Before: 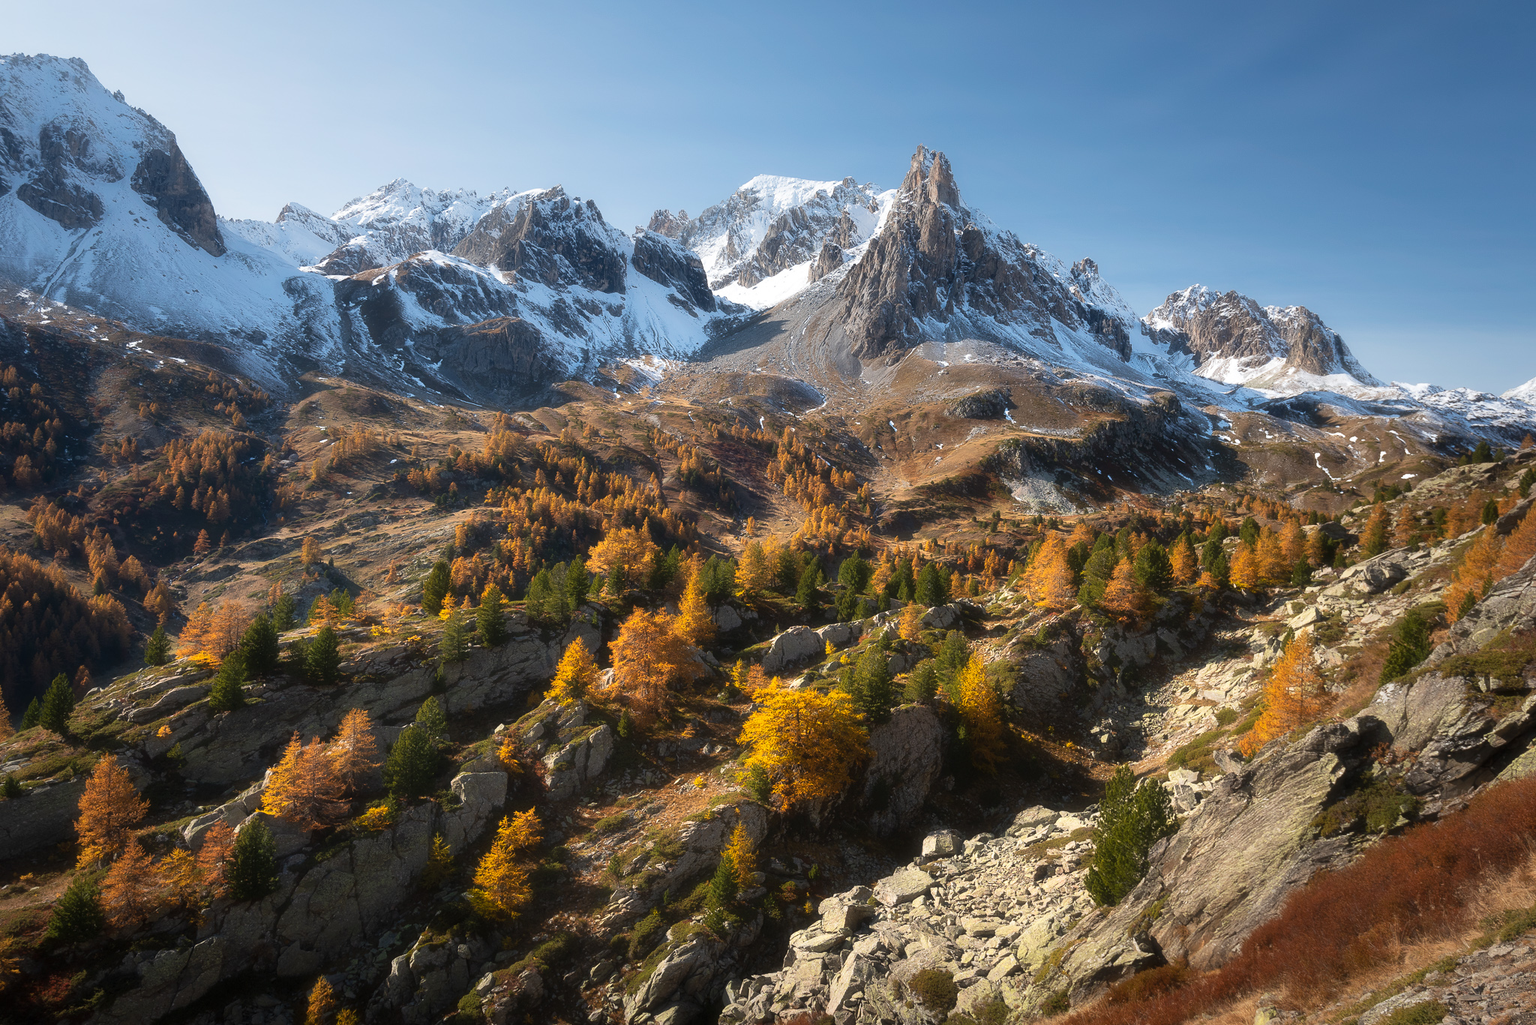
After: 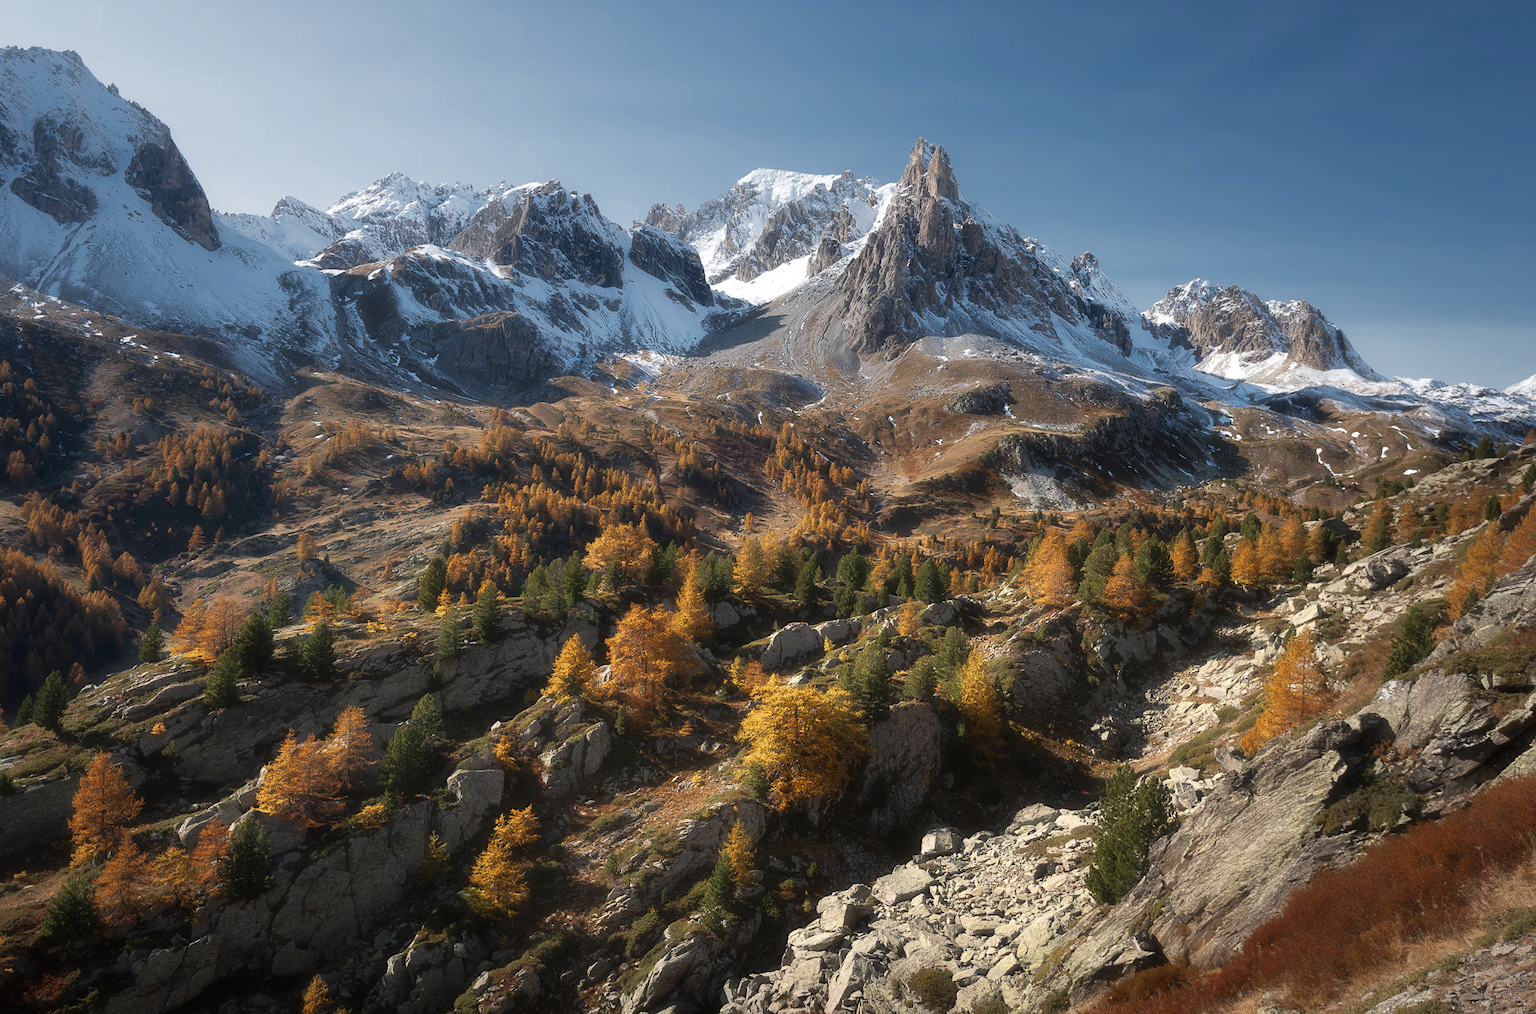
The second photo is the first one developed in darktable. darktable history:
crop: left 0.475%, top 0.734%, right 0.131%, bottom 0.904%
color zones: curves: ch0 [(0, 0.5) (0.125, 0.4) (0.25, 0.5) (0.375, 0.4) (0.5, 0.4) (0.625, 0.35) (0.75, 0.35) (0.875, 0.5)]; ch1 [(0, 0.35) (0.125, 0.45) (0.25, 0.35) (0.375, 0.35) (0.5, 0.35) (0.625, 0.35) (0.75, 0.45) (0.875, 0.35)]; ch2 [(0, 0.6) (0.125, 0.5) (0.25, 0.5) (0.375, 0.6) (0.5, 0.6) (0.625, 0.5) (0.75, 0.5) (0.875, 0.5)]
